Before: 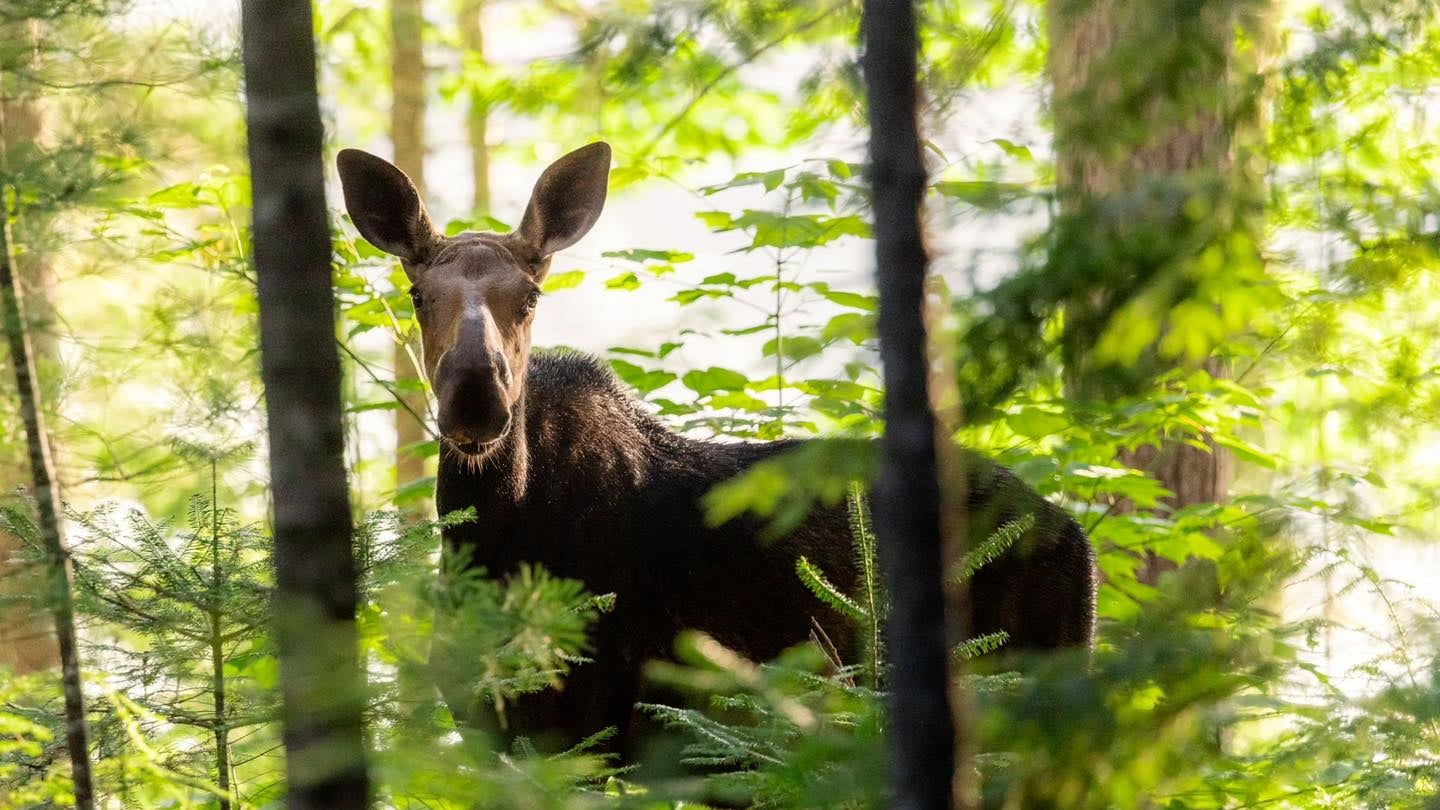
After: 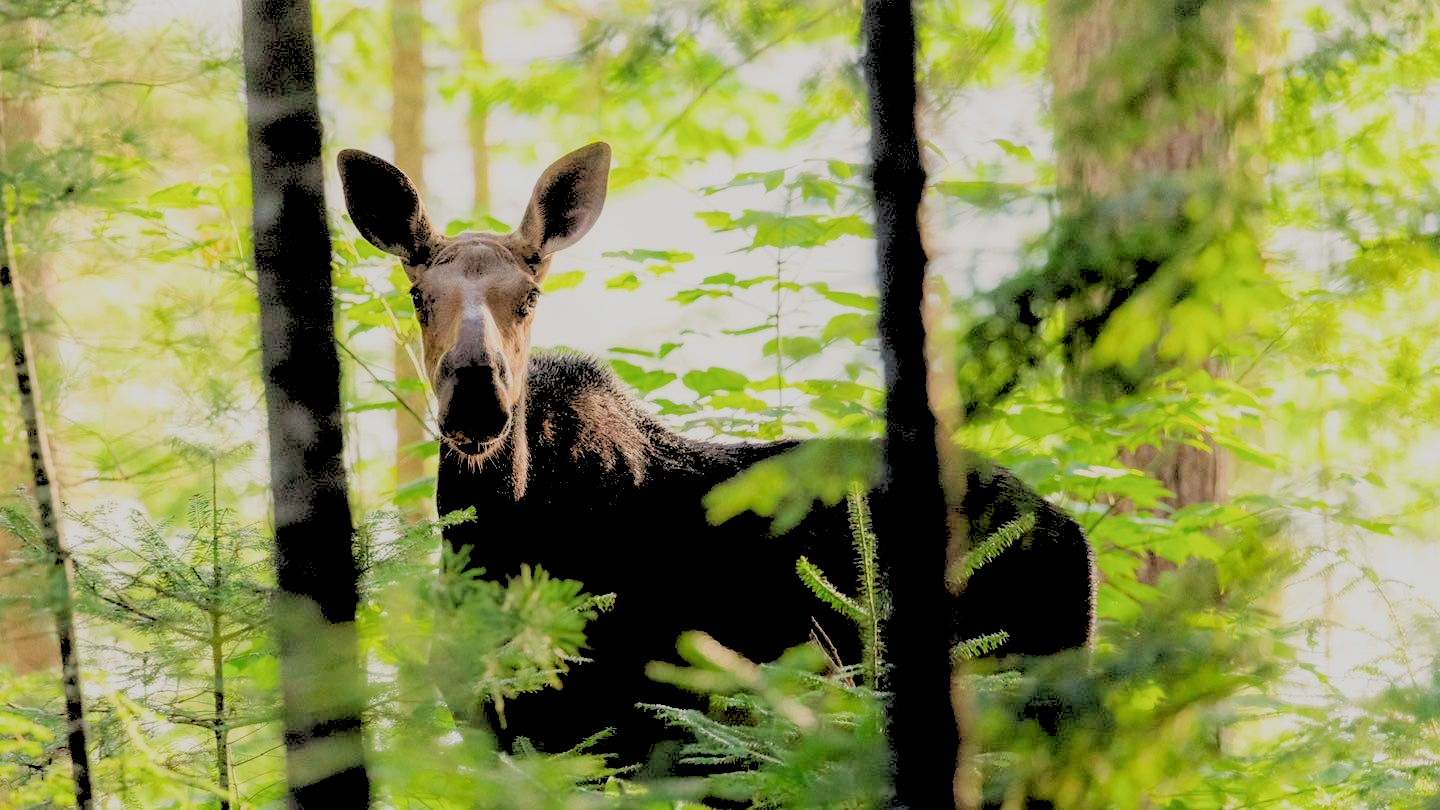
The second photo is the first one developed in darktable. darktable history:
rgb levels: levels [[0.027, 0.429, 0.996], [0, 0.5, 1], [0, 0.5, 1]]
filmic rgb: black relative exposure -7.65 EV, white relative exposure 4.56 EV, hardness 3.61
